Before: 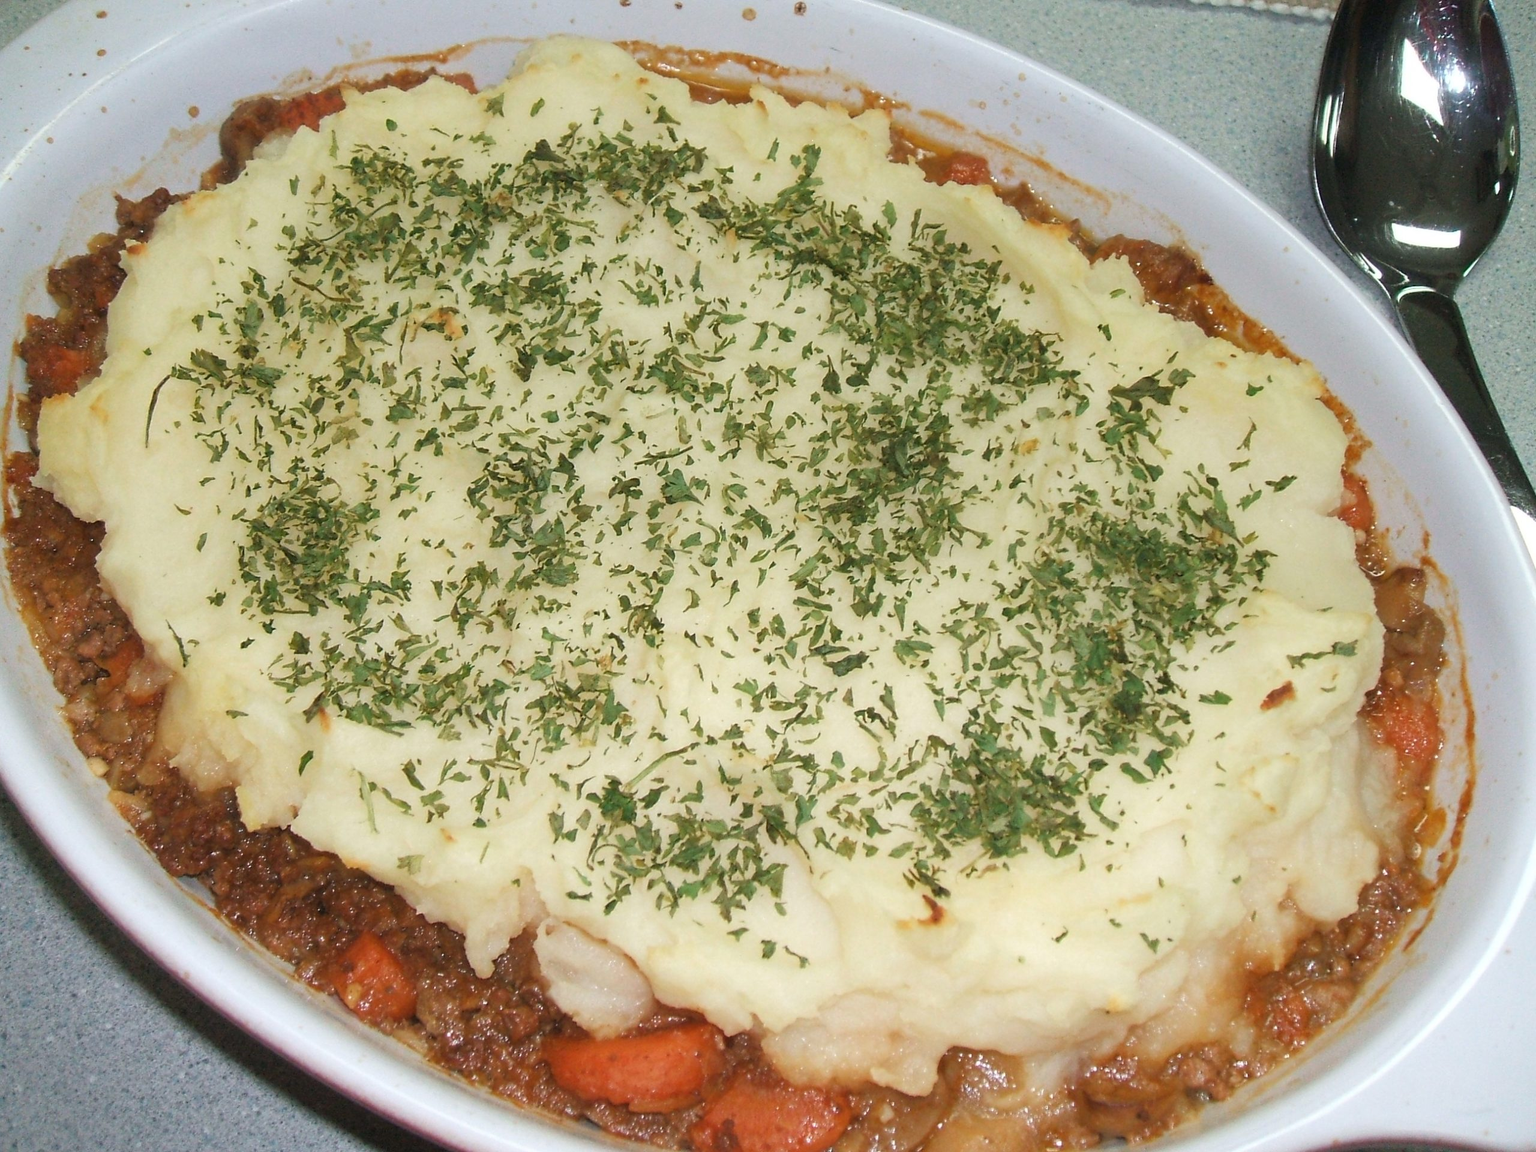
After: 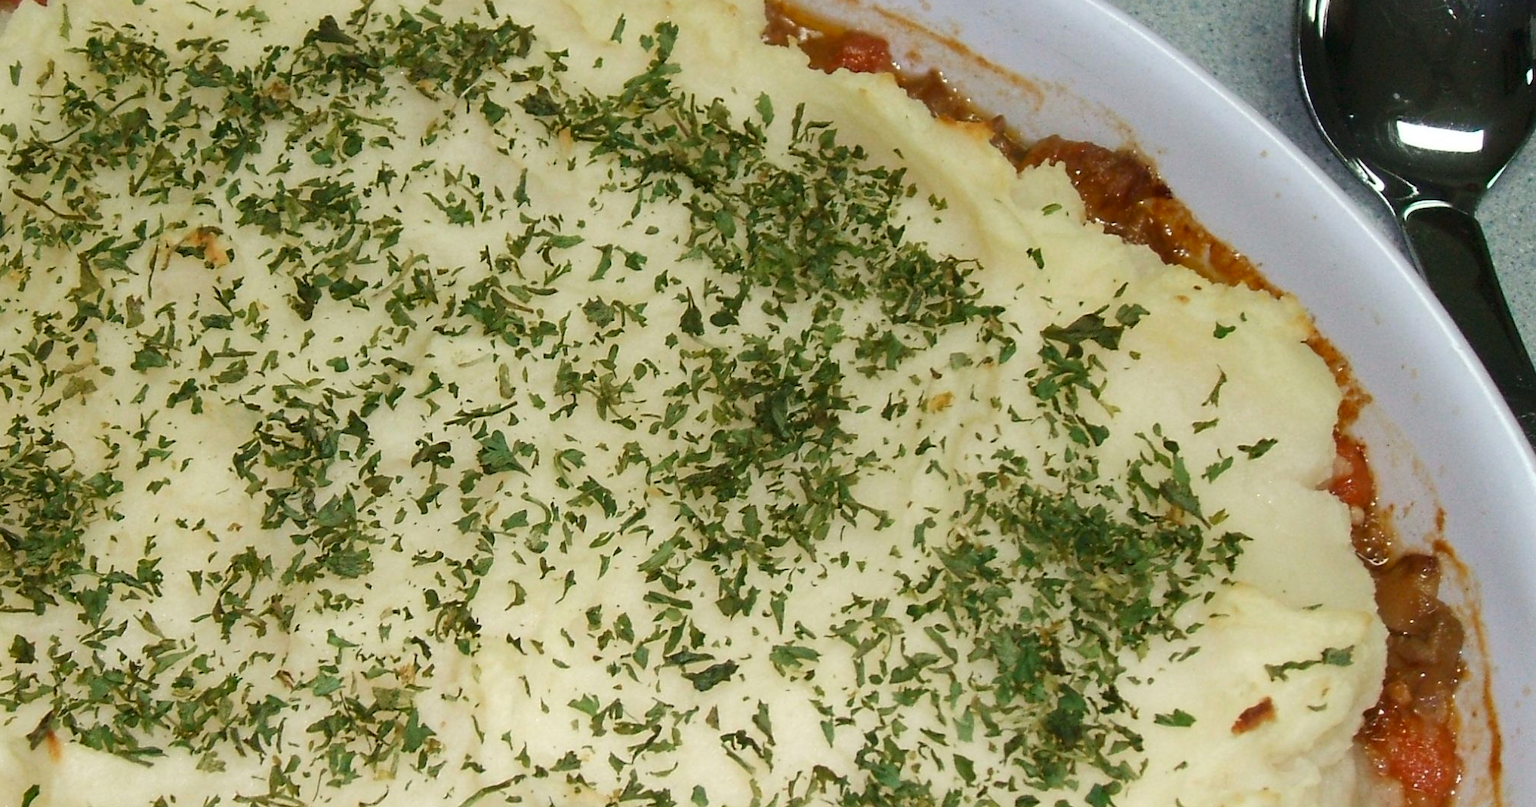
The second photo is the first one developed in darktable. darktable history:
contrast brightness saturation: contrast 0.07, brightness -0.13, saturation 0.06
crop: left 18.38%, top 11.092%, right 2.134%, bottom 33.217%
